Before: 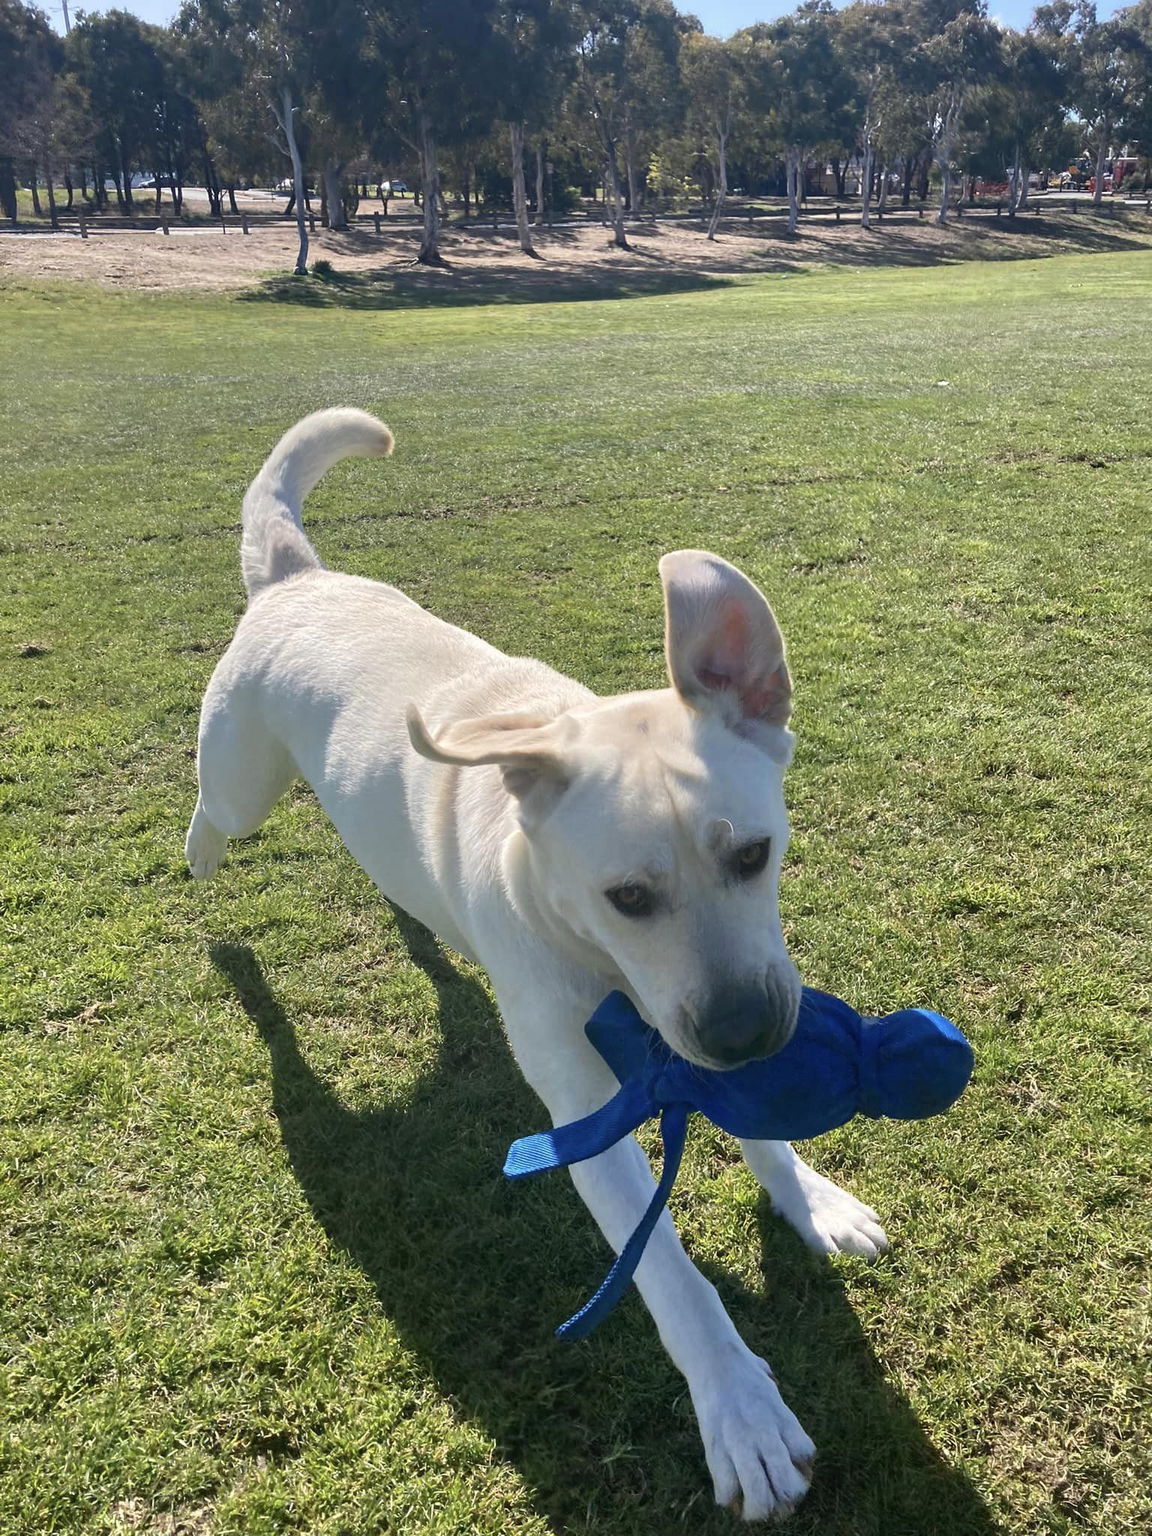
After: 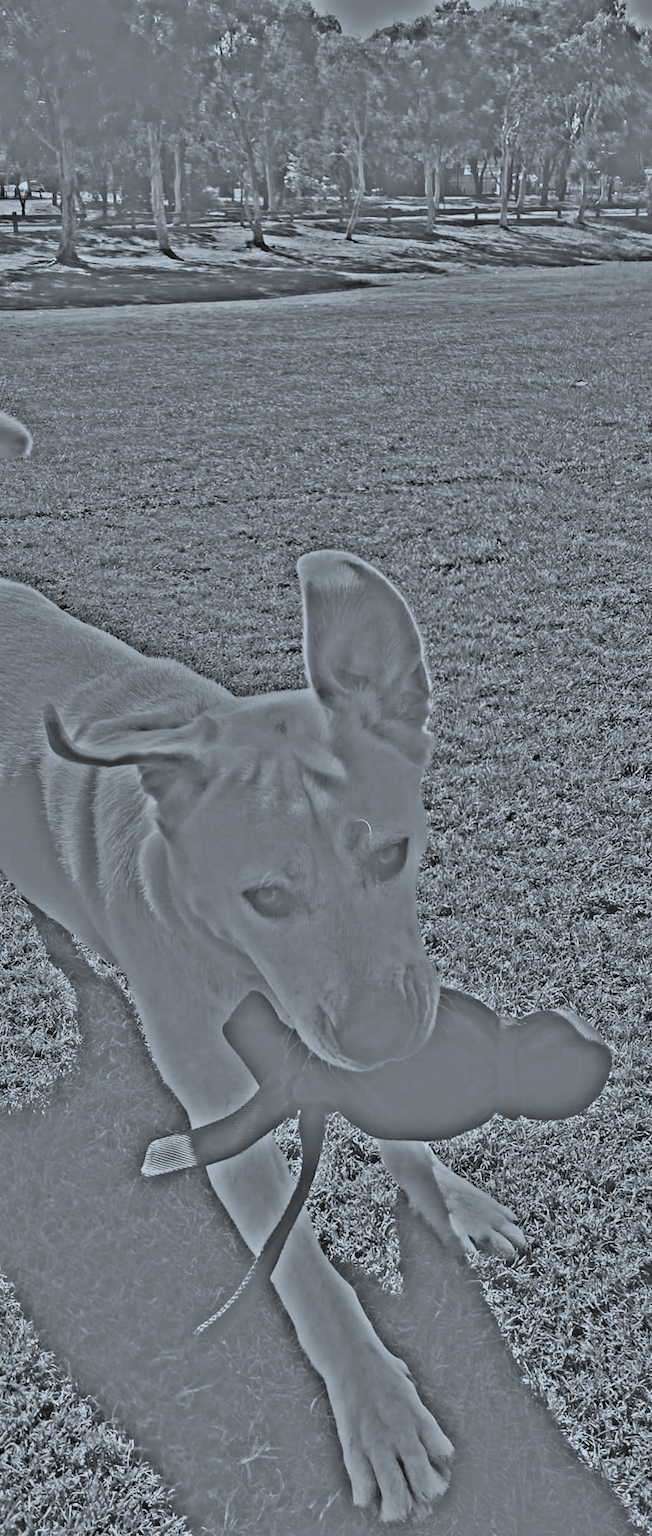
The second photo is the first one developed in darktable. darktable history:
contrast brightness saturation: saturation -1
highpass: sharpness 49.79%, contrast boost 49.79%
exposure: exposure -2.446 EV, compensate highlight preservation false
filmic rgb: black relative exposure -16 EV, white relative exposure 6.12 EV, hardness 5.22
color correction: highlights a* -4.18, highlights b* -10.81
crop: left 31.458%, top 0%, right 11.876%
